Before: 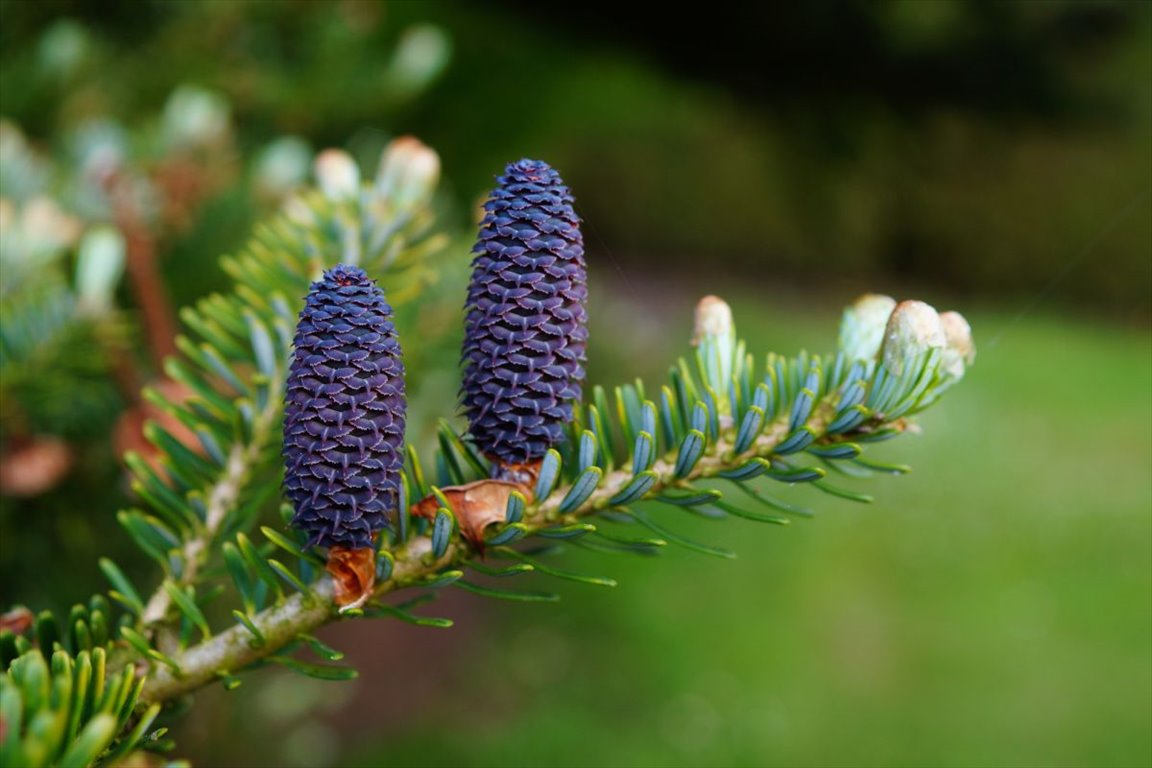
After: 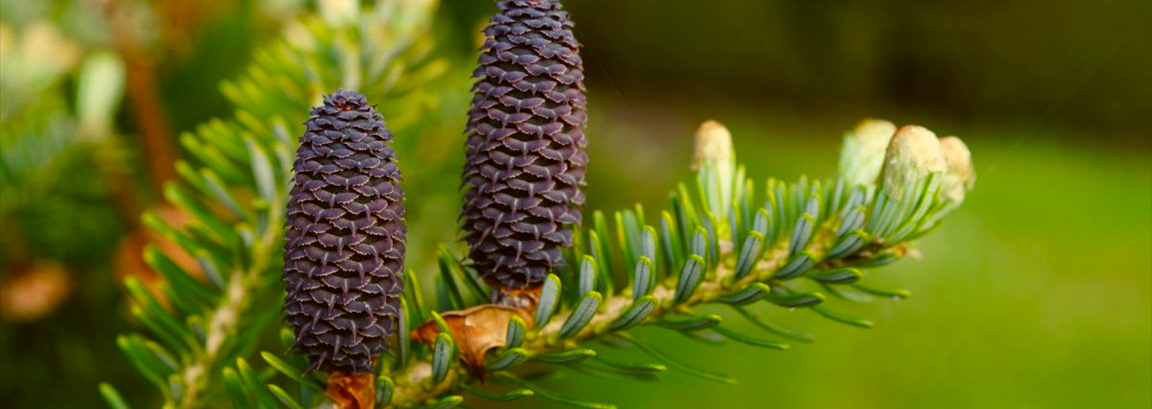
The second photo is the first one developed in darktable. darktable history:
color correction: highlights a* 0.097, highlights b* 29.06, shadows a* -0.235, shadows b* 21.32
crop and rotate: top 22.819%, bottom 23.833%
